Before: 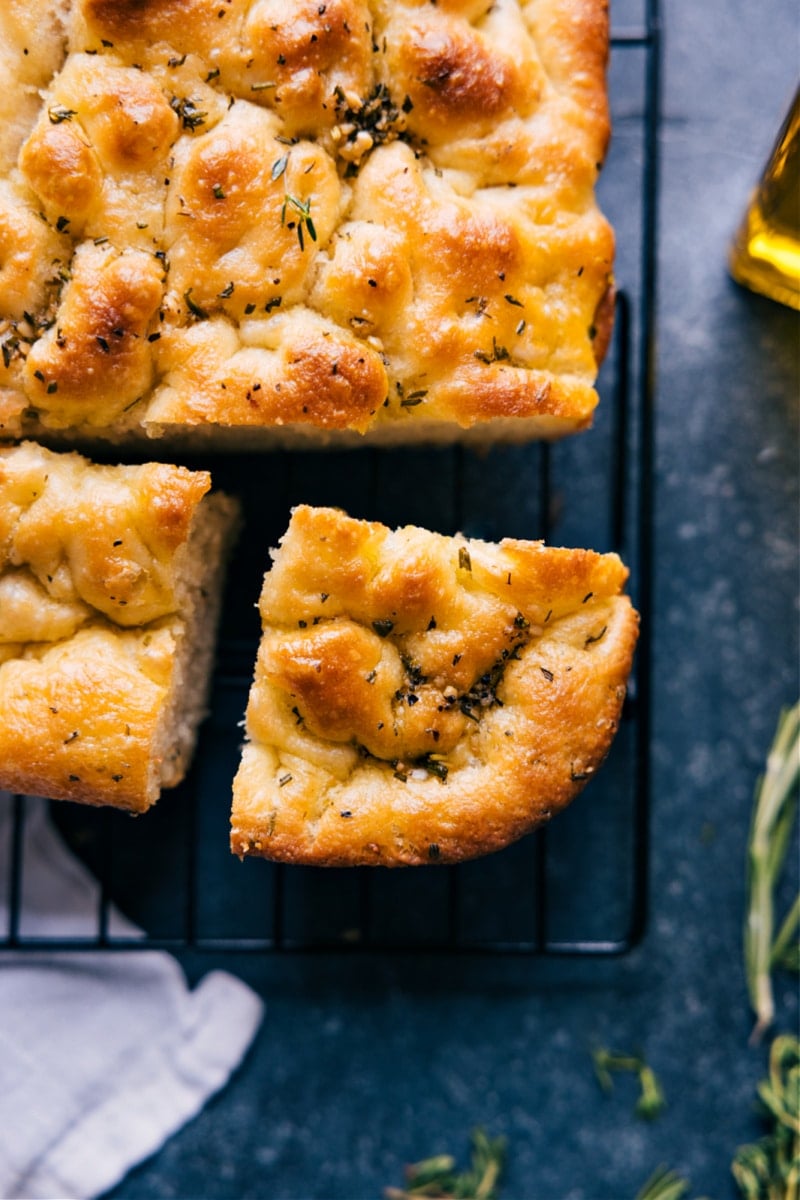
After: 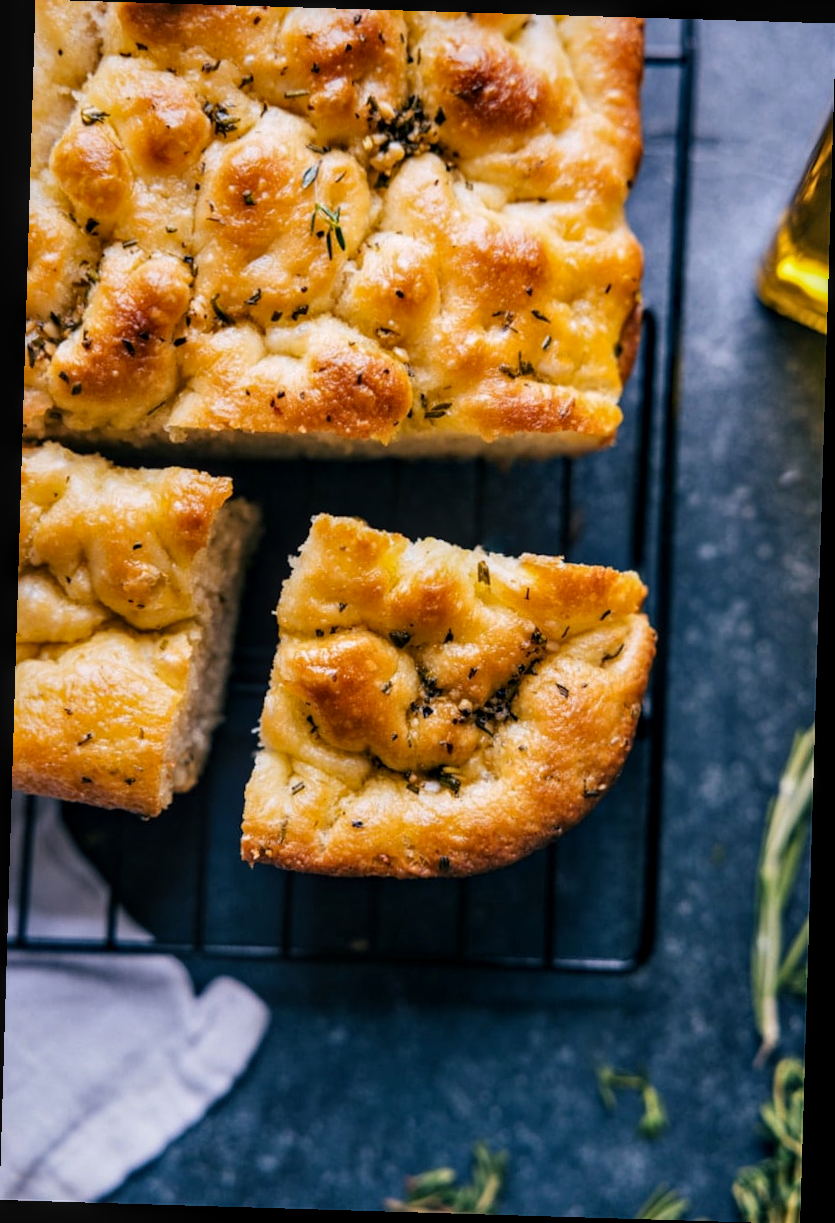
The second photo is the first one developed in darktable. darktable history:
white balance: red 0.98, blue 1.034
local contrast: on, module defaults
rotate and perspective: rotation 1.72°, automatic cropping off
